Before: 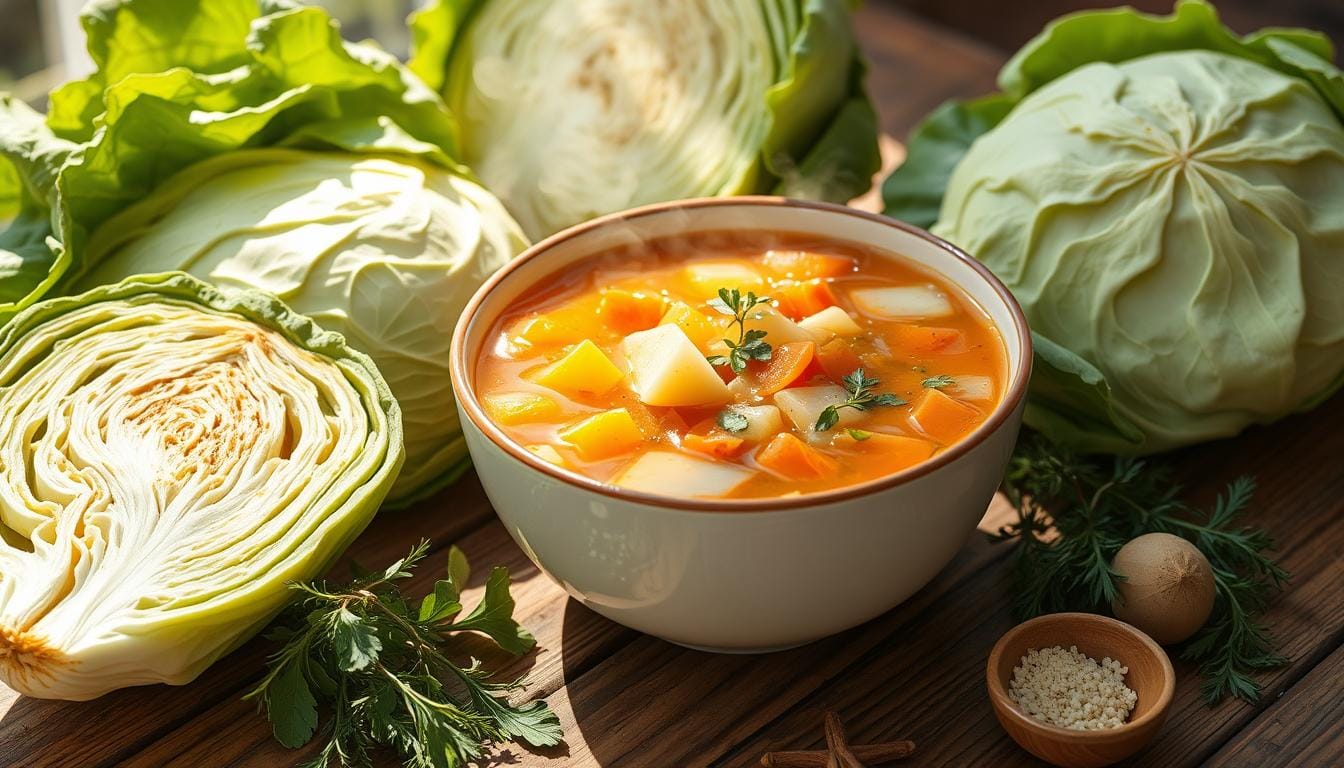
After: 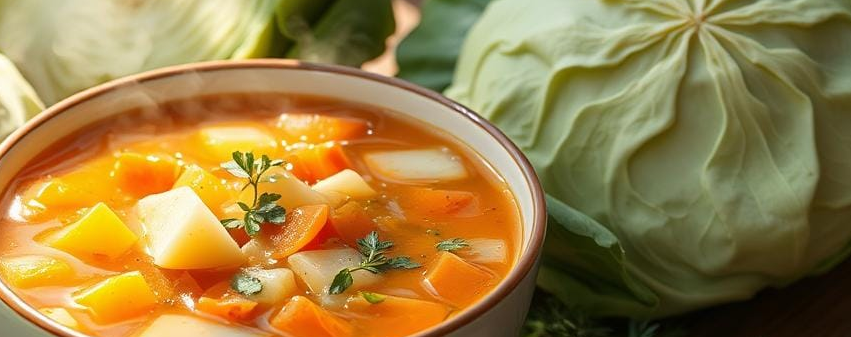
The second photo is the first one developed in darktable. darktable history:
crop: left 36.177%, top 17.929%, right 0.468%, bottom 38.161%
